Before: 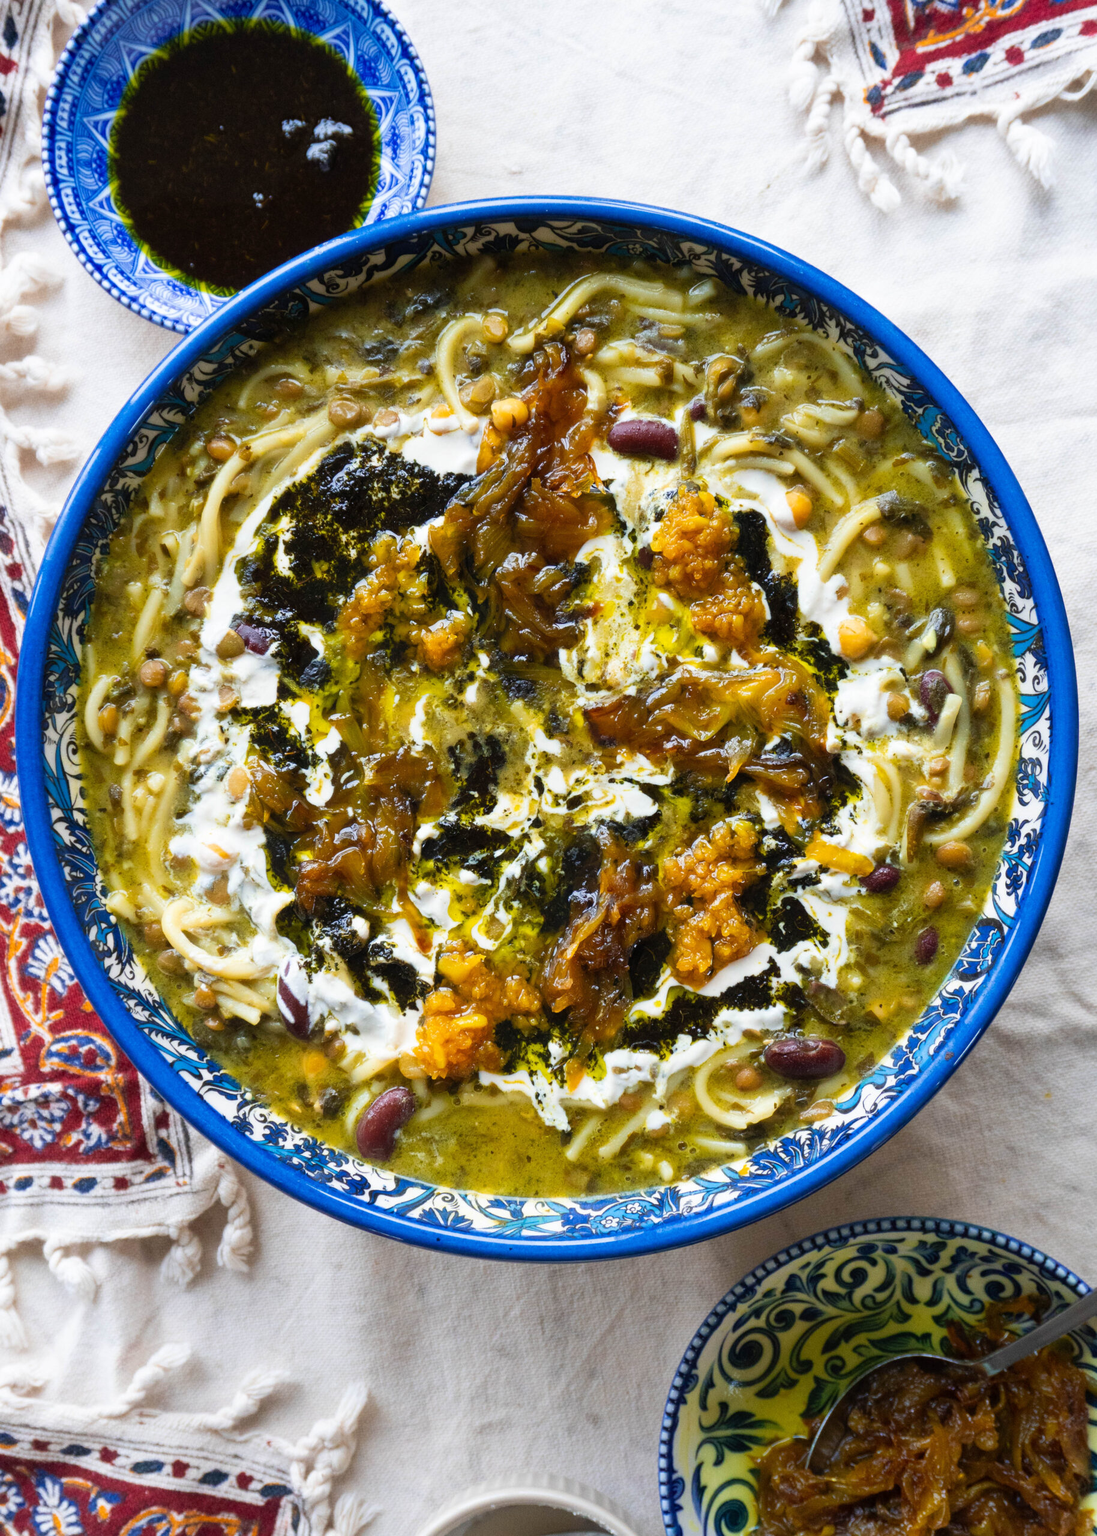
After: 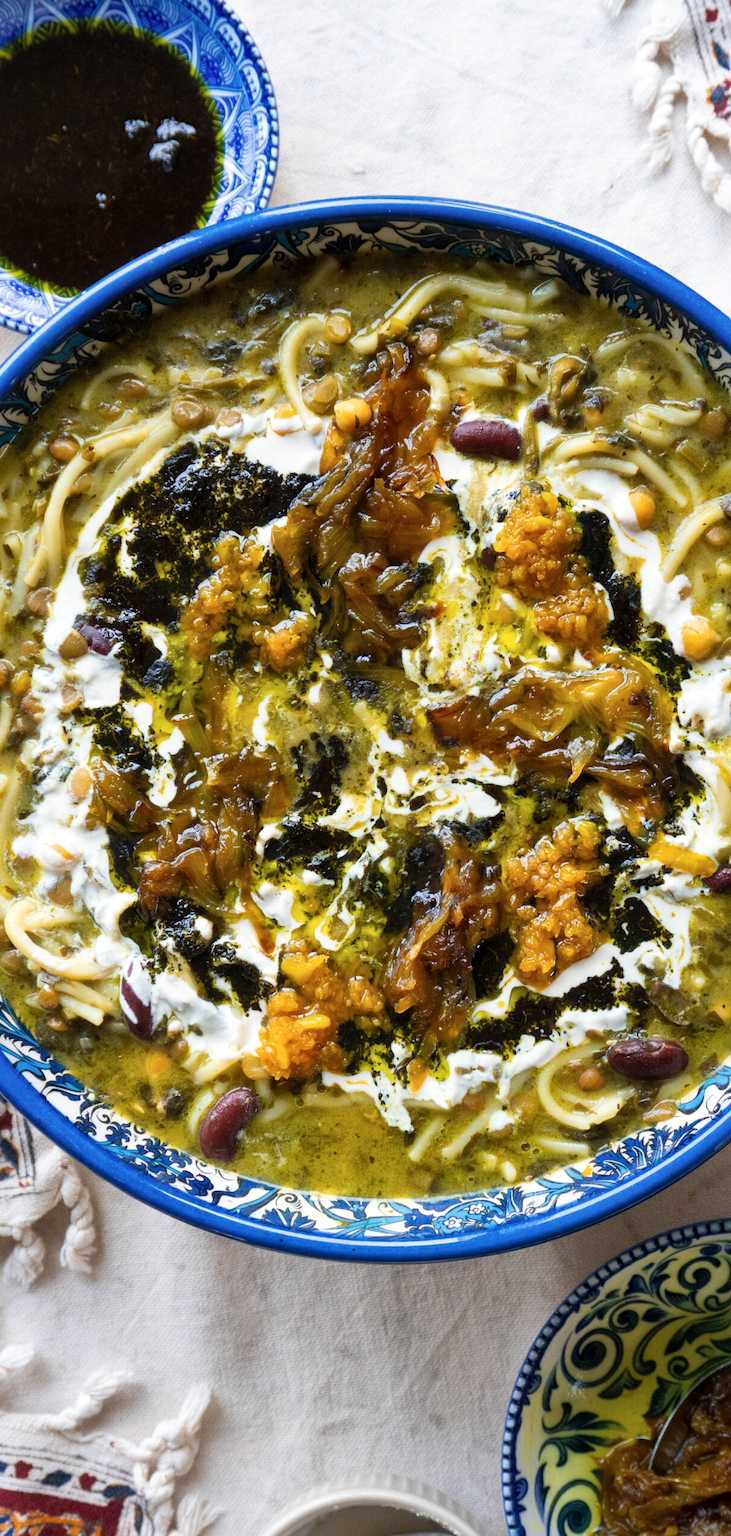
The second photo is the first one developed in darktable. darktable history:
contrast brightness saturation: saturation -0.05
local contrast: mode bilateral grid, contrast 20, coarseness 50, detail 120%, midtone range 0.2
crop and rotate: left 14.385%, right 18.948%
